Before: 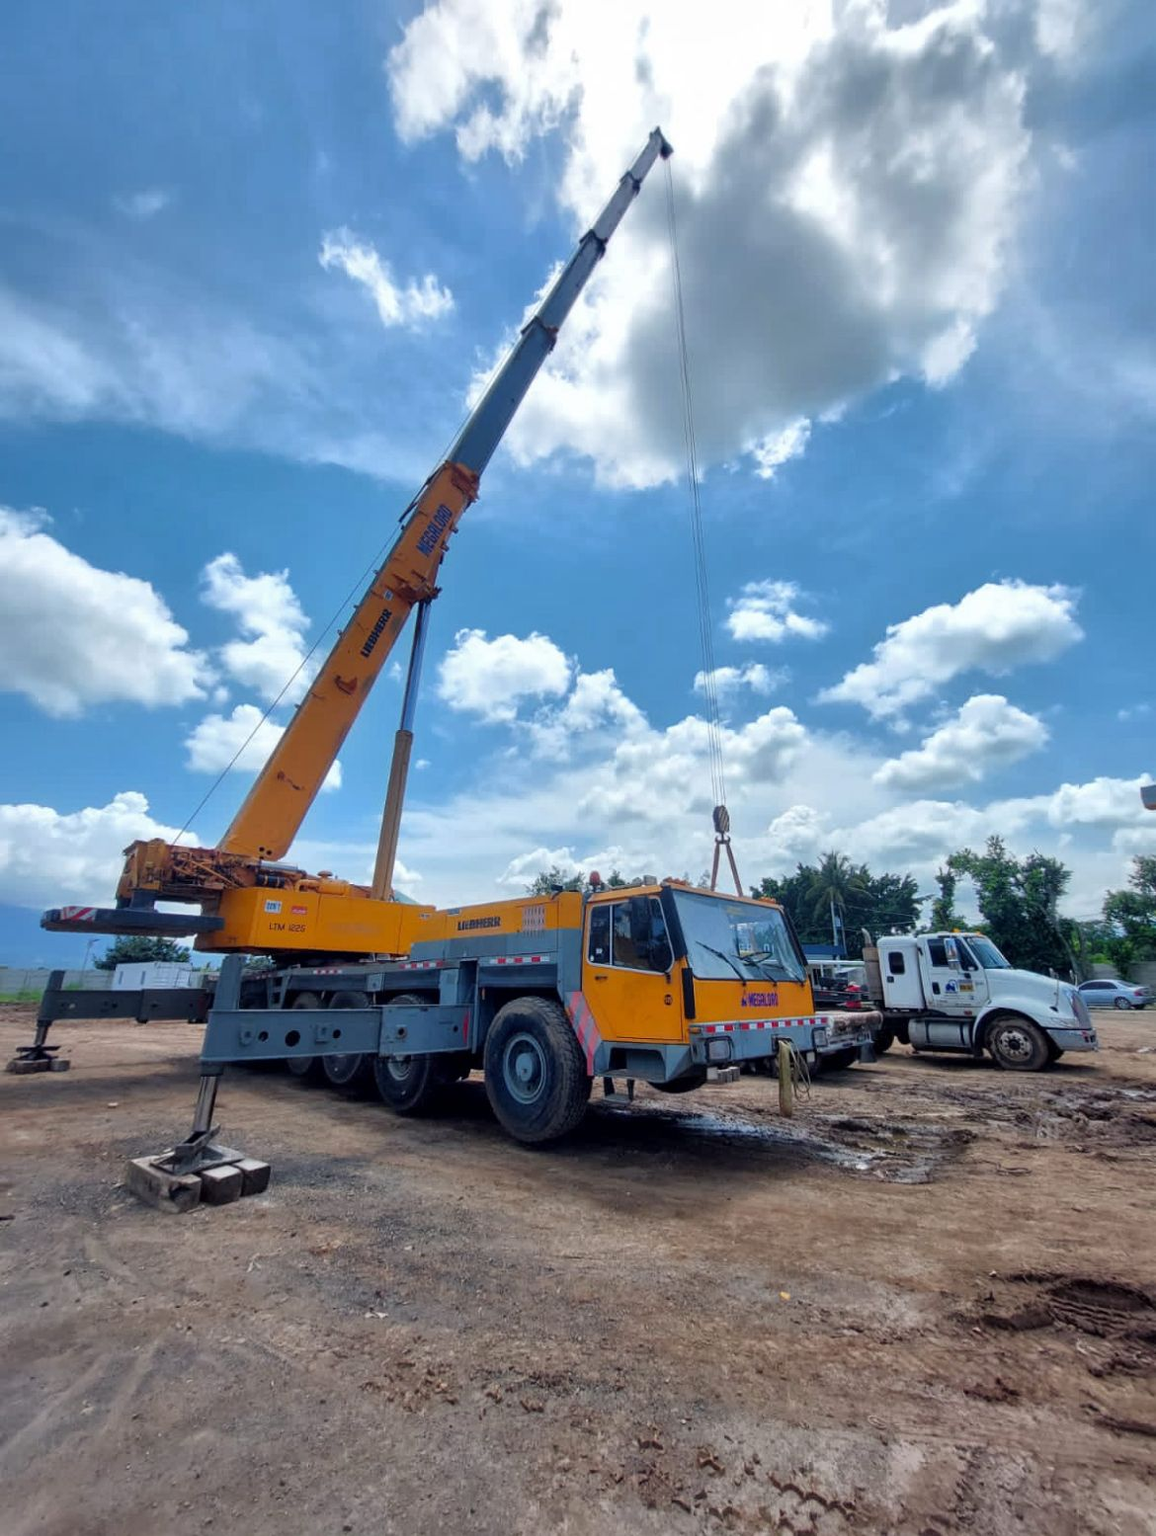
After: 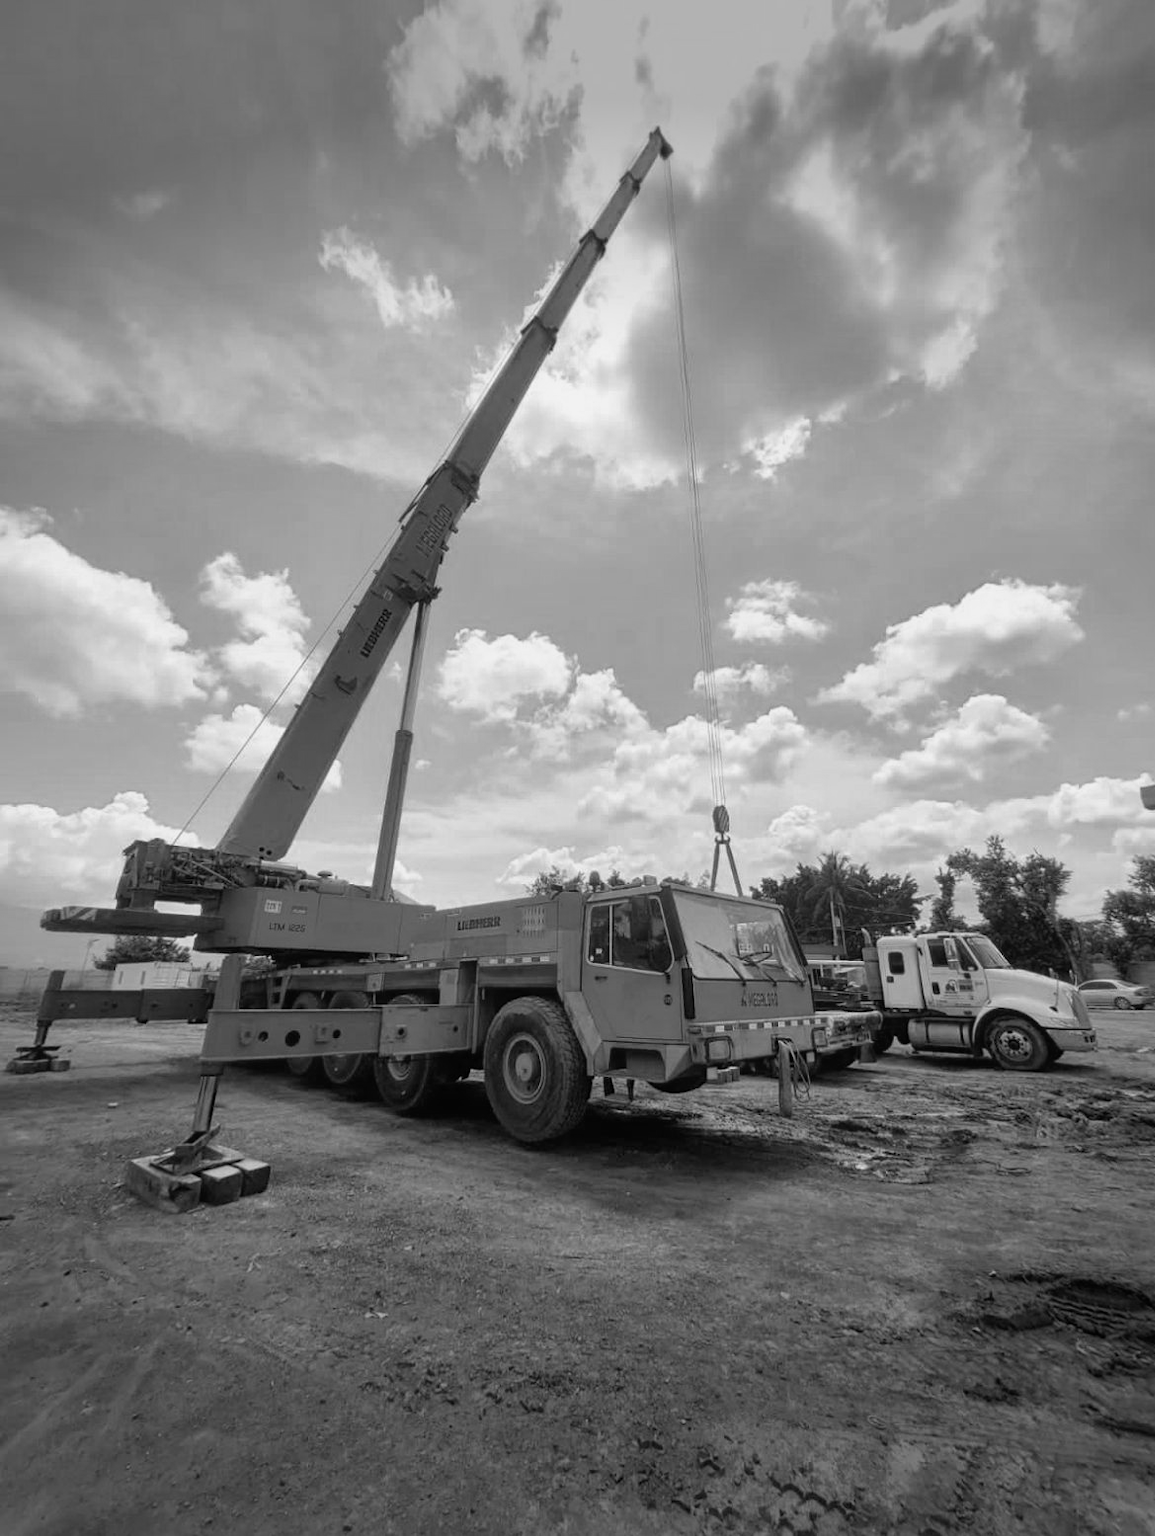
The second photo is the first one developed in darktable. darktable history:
color calibration: output gray [0.246, 0.254, 0.501, 0], gray › normalize channels true, illuminant same as pipeline (D50), adaptation XYZ, x 0.346, y 0.359, gamut compression 0
contrast equalizer: y [[0.5, 0.5, 0.472, 0.5, 0.5, 0.5], [0.5 ×6], [0.5 ×6], [0 ×6], [0 ×6]]
vignetting: fall-off start 79.43%, saturation -0.649, width/height ratio 1.327, unbound false
